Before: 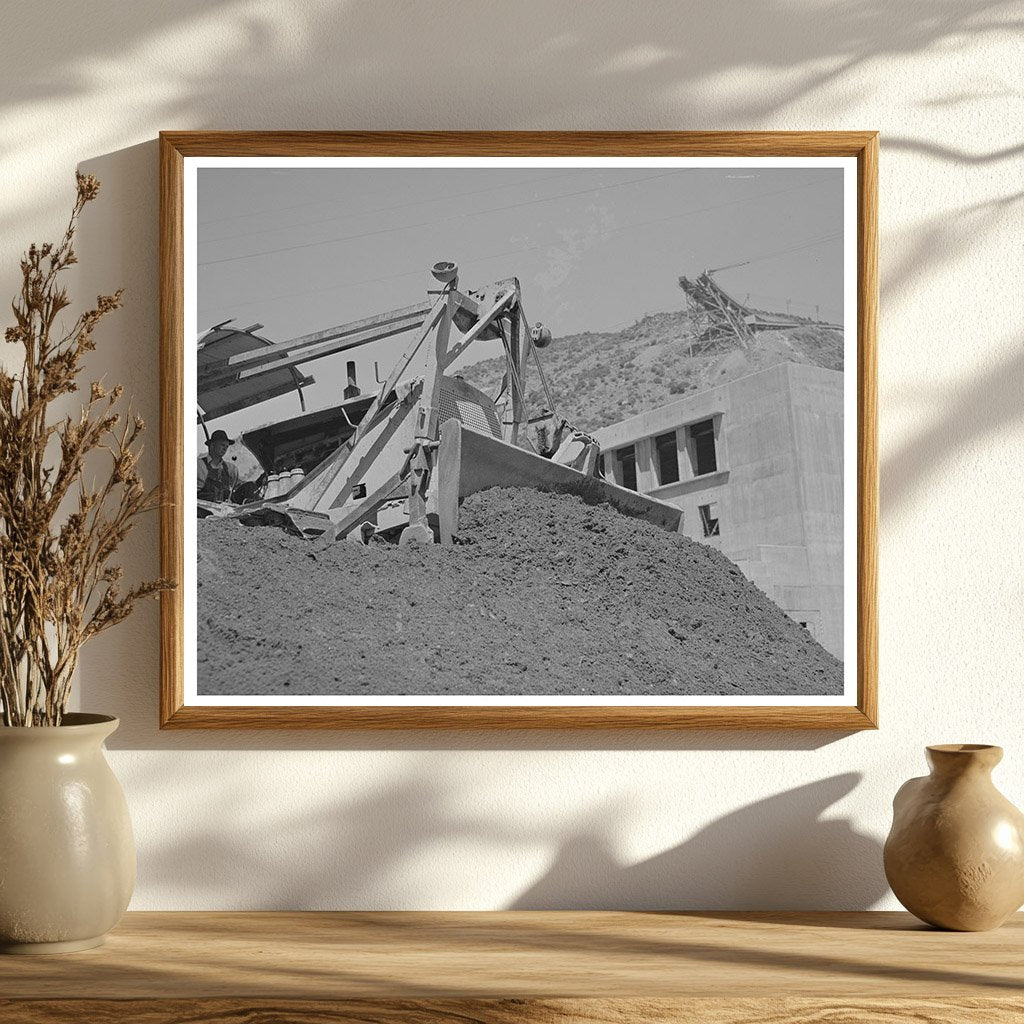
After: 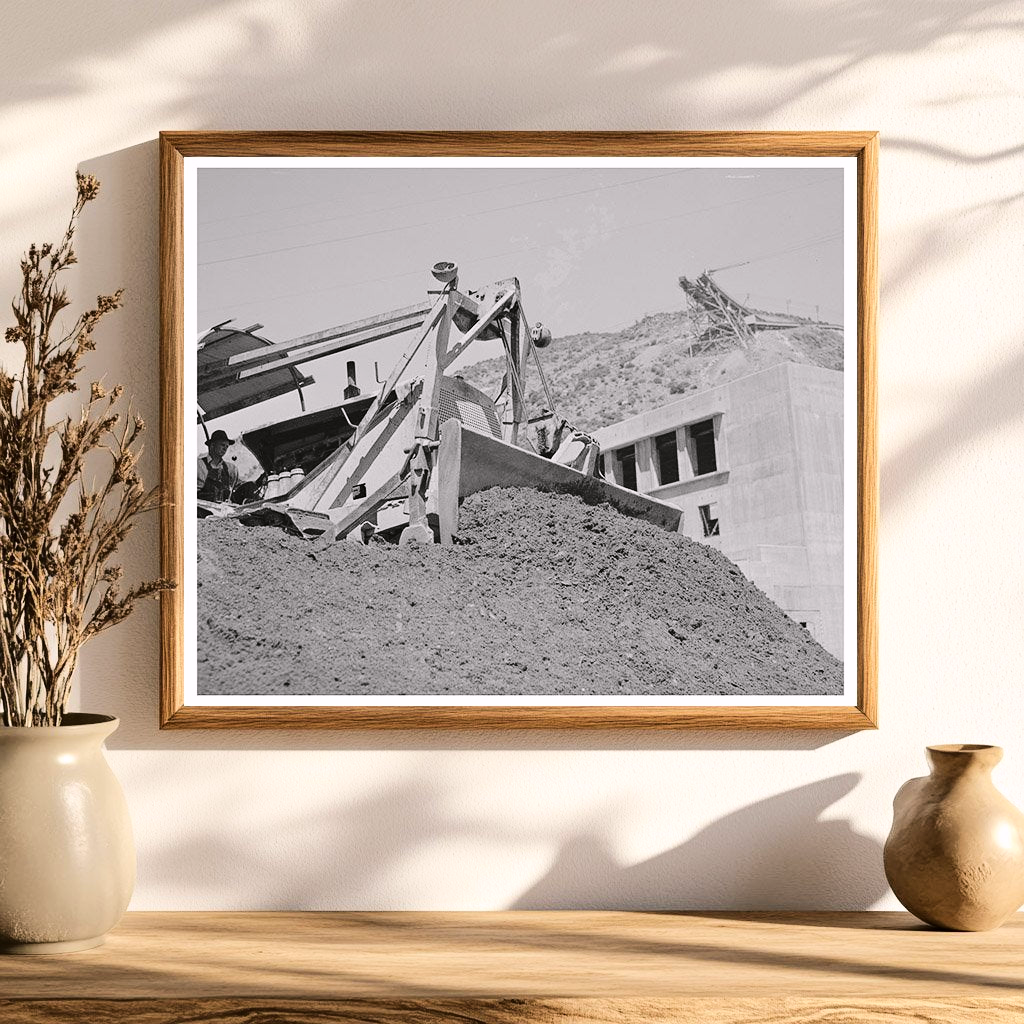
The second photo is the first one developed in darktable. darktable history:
base curve: curves: ch0 [(0, 0) (0.036, 0.025) (0.121, 0.166) (0.206, 0.329) (0.605, 0.79) (1, 1)]
color correction: highlights a* 3.11, highlights b* -1.36, shadows a* -0.068, shadows b* 1.73, saturation 0.98
